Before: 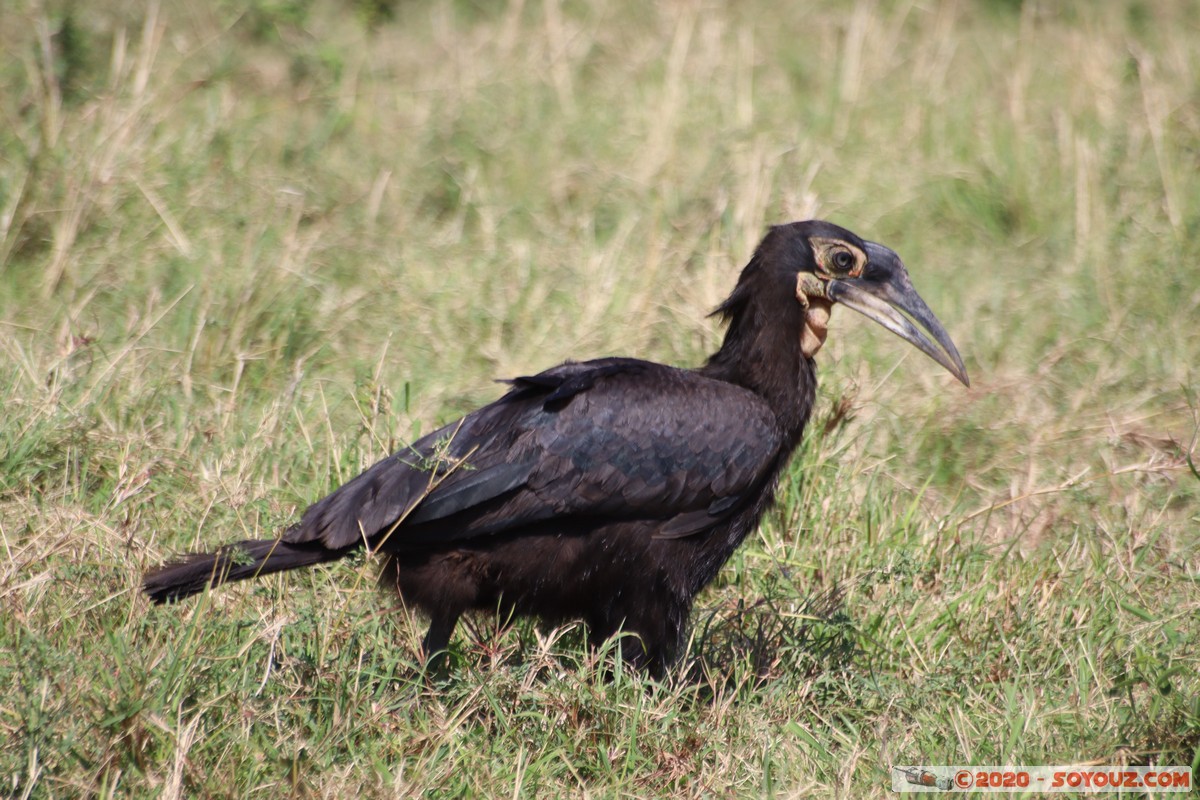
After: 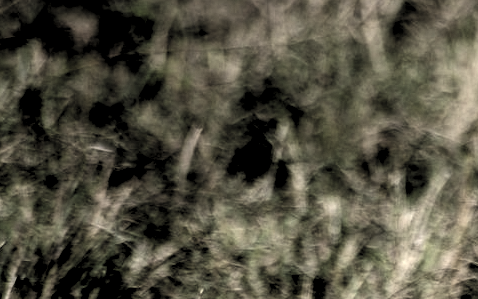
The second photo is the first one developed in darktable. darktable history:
levels: mode automatic, black 8.58%
color balance rgb: perceptual saturation grading › global saturation 24.585%, perceptual saturation grading › highlights -51.037%, perceptual saturation grading › mid-tones 19.523%, perceptual saturation grading › shadows 60.624%, global vibrance 16.229%, saturation formula JzAzBz (2021)
crop: left 15.782%, top 5.431%, right 44.332%, bottom 57.09%
